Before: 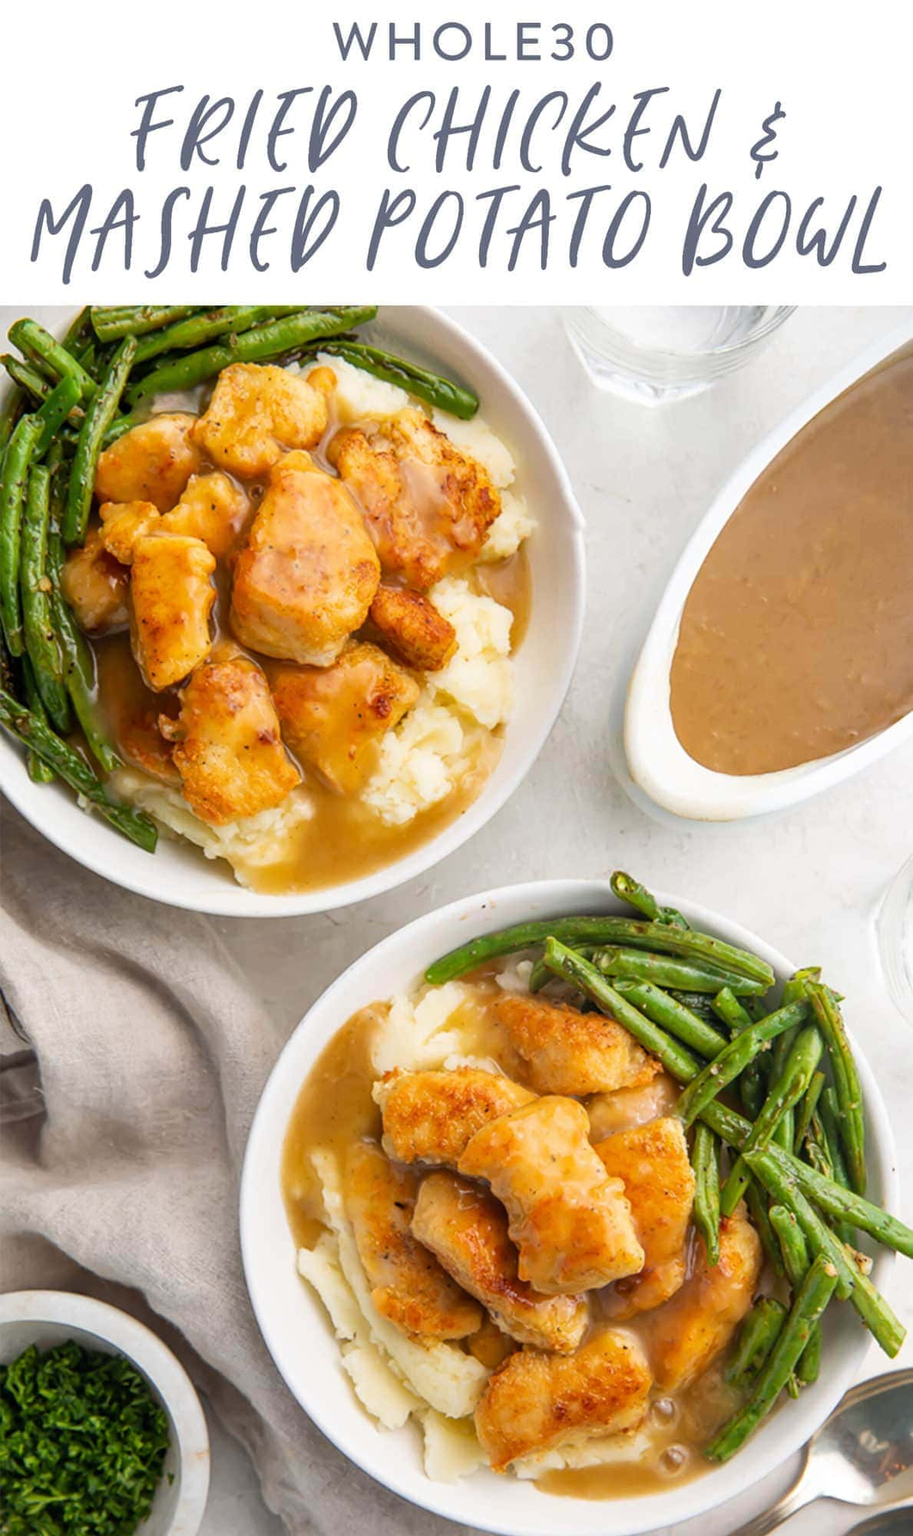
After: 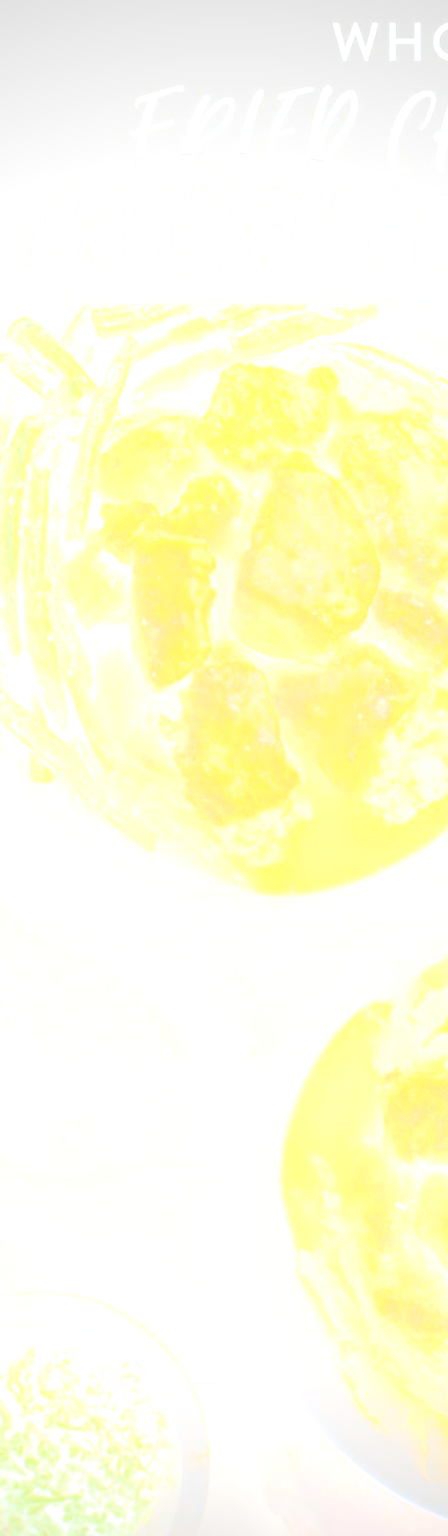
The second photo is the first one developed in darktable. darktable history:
crop and rotate: left 0%, top 0%, right 50.845%
vignetting: unbound false
bloom: size 85%, threshold 5%, strength 85%
